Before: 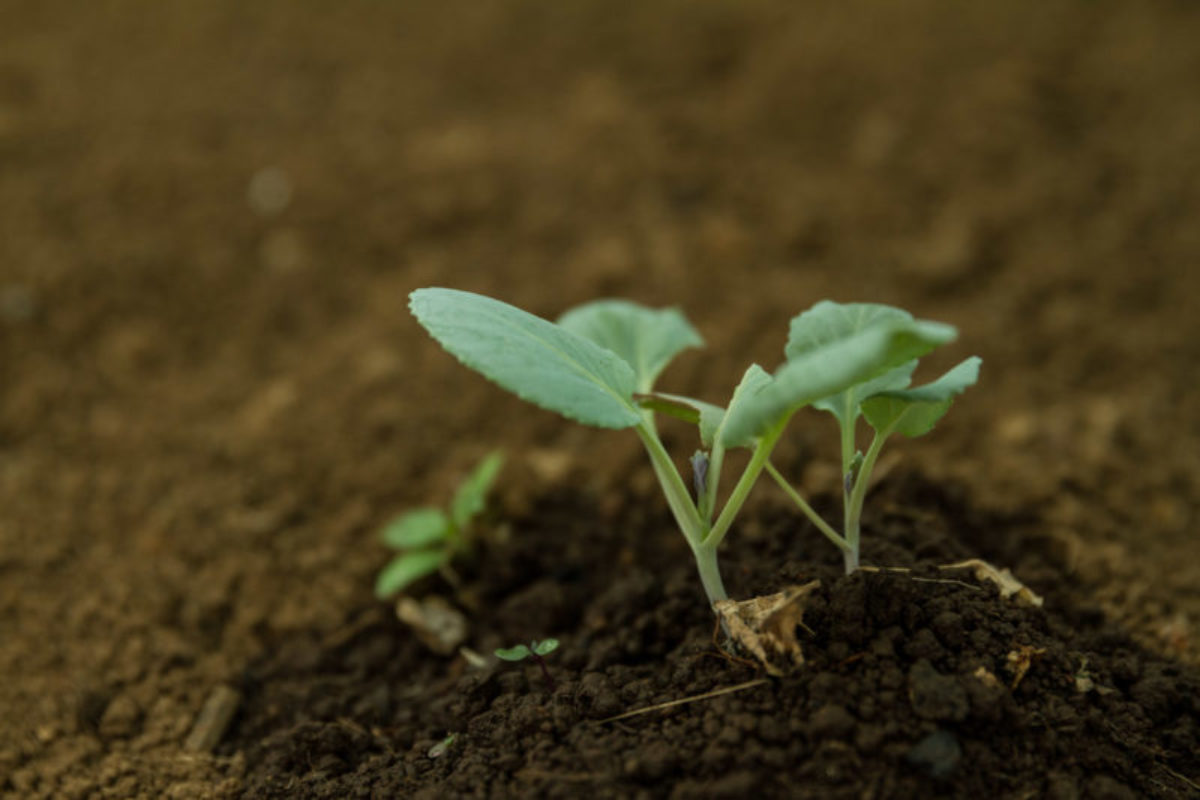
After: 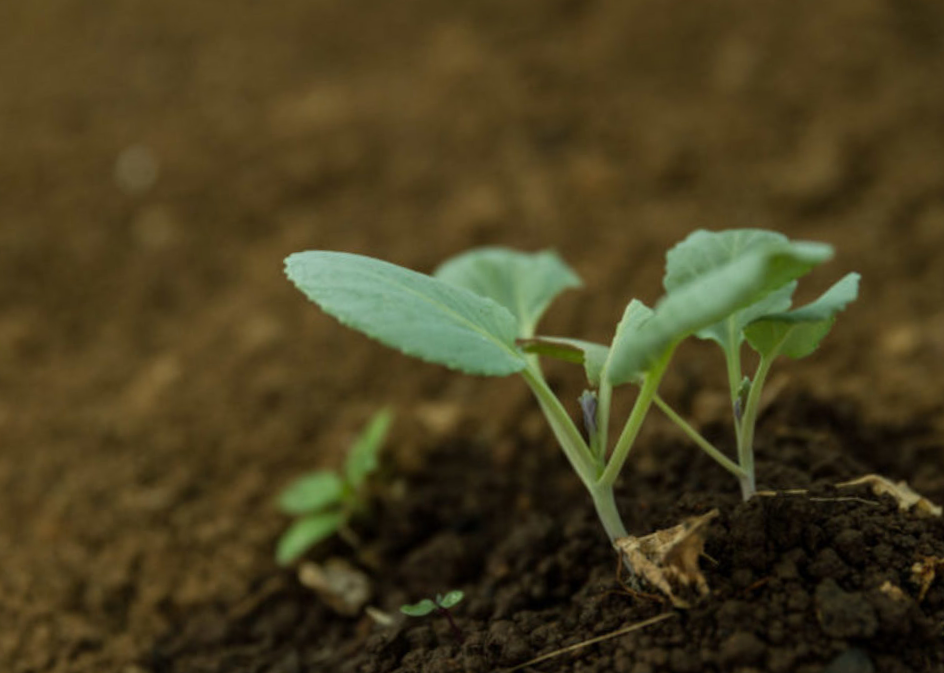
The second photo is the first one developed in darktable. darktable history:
rotate and perspective: rotation -4.98°, automatic cropping off
crop and rotate: left 11.831%, top 11.346%, right 13.429%, bottom 13.899%
